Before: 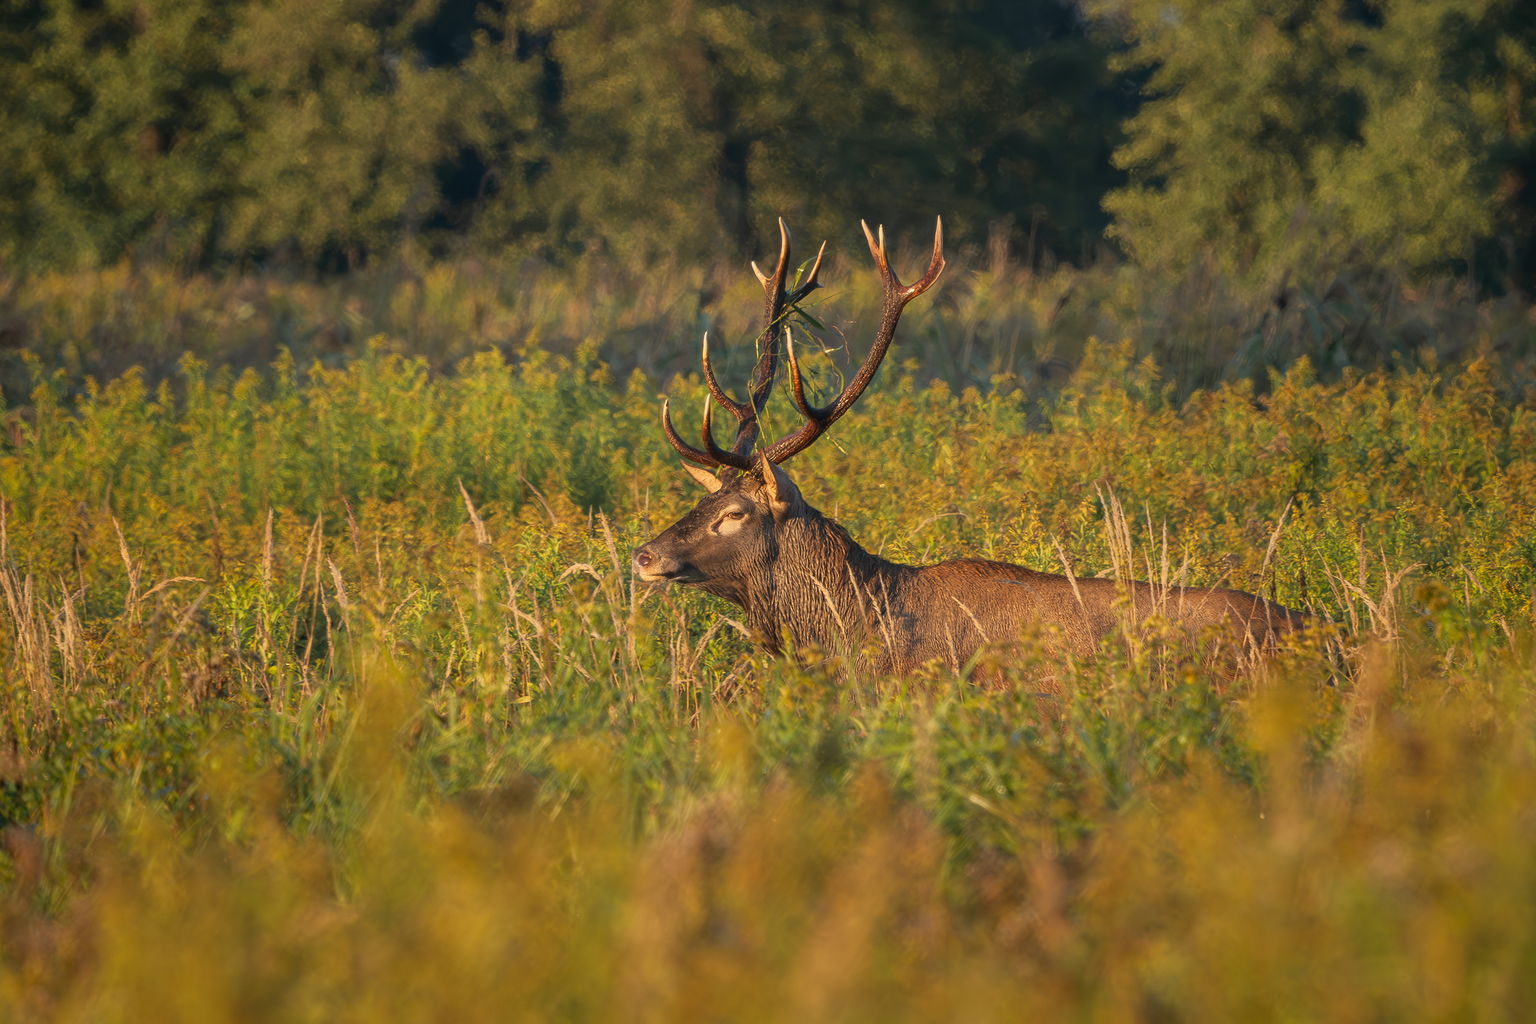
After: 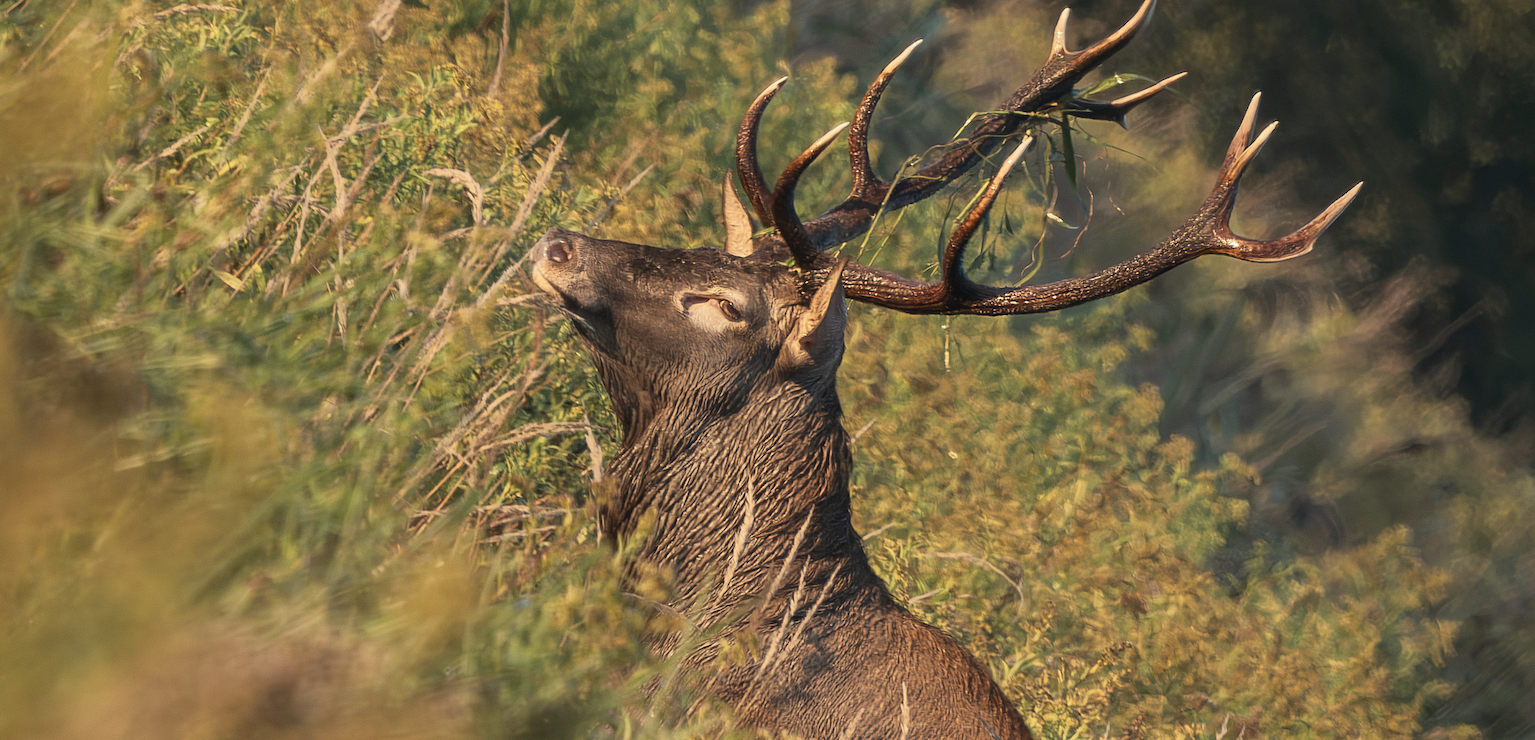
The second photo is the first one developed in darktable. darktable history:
contrast brightness saturation: contrast 0.1, saturation -0.285
crop and rotate: angle -44.45°, top 16.571%, right 0.906%, bottom 11.668%
